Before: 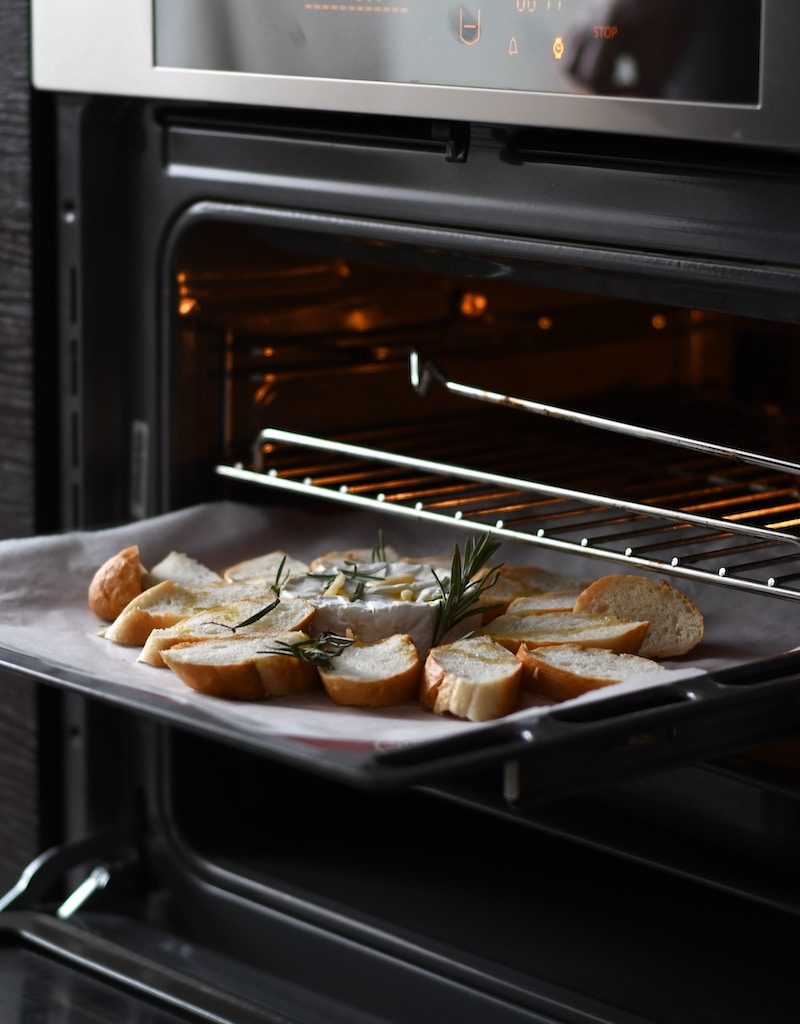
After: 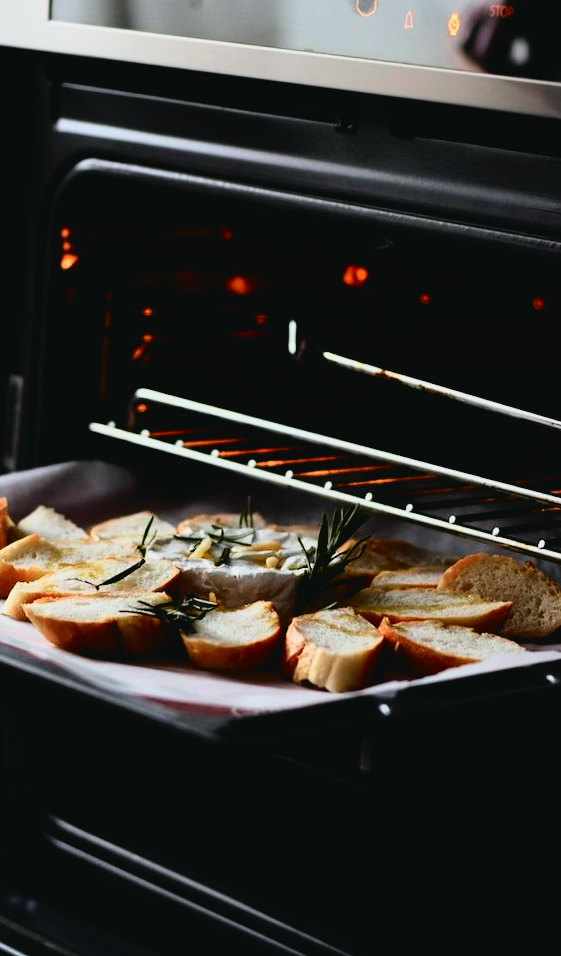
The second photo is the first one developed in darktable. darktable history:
filmic rgb: black relative exposure -5.09 EV, white relative exposure 3.99 EV, hardness 2.9, contrast 1.299, color science v6 (2022)
crop and rotate: angle -3.2°, left 13.951%, top 0.025%, right 10.938%, bottom 0.072%
tone curve: curves: ch0 [(0.001, 0.034) (0.115, 0.093) (0.251, 0.232) (0.382, 0.397) (0.652, 0.719) (0.802, 0.876) (1, 0.998)]; ch1 [(0, 0) (0.384, 0.324) (0.472, 0.466) (0.504, 0.5) (0.517, 0.533) (0.547, 0.564) (0.582, 0.628) (0.657, 0.727) (1, 1)]; ch2 [(0, 0) (0.278, 0.232) (0.5, 0.5) (0.531, 0.552) (0.61, 0.653) (1, 1)], color space Lab, independent channels, preserve colors none
